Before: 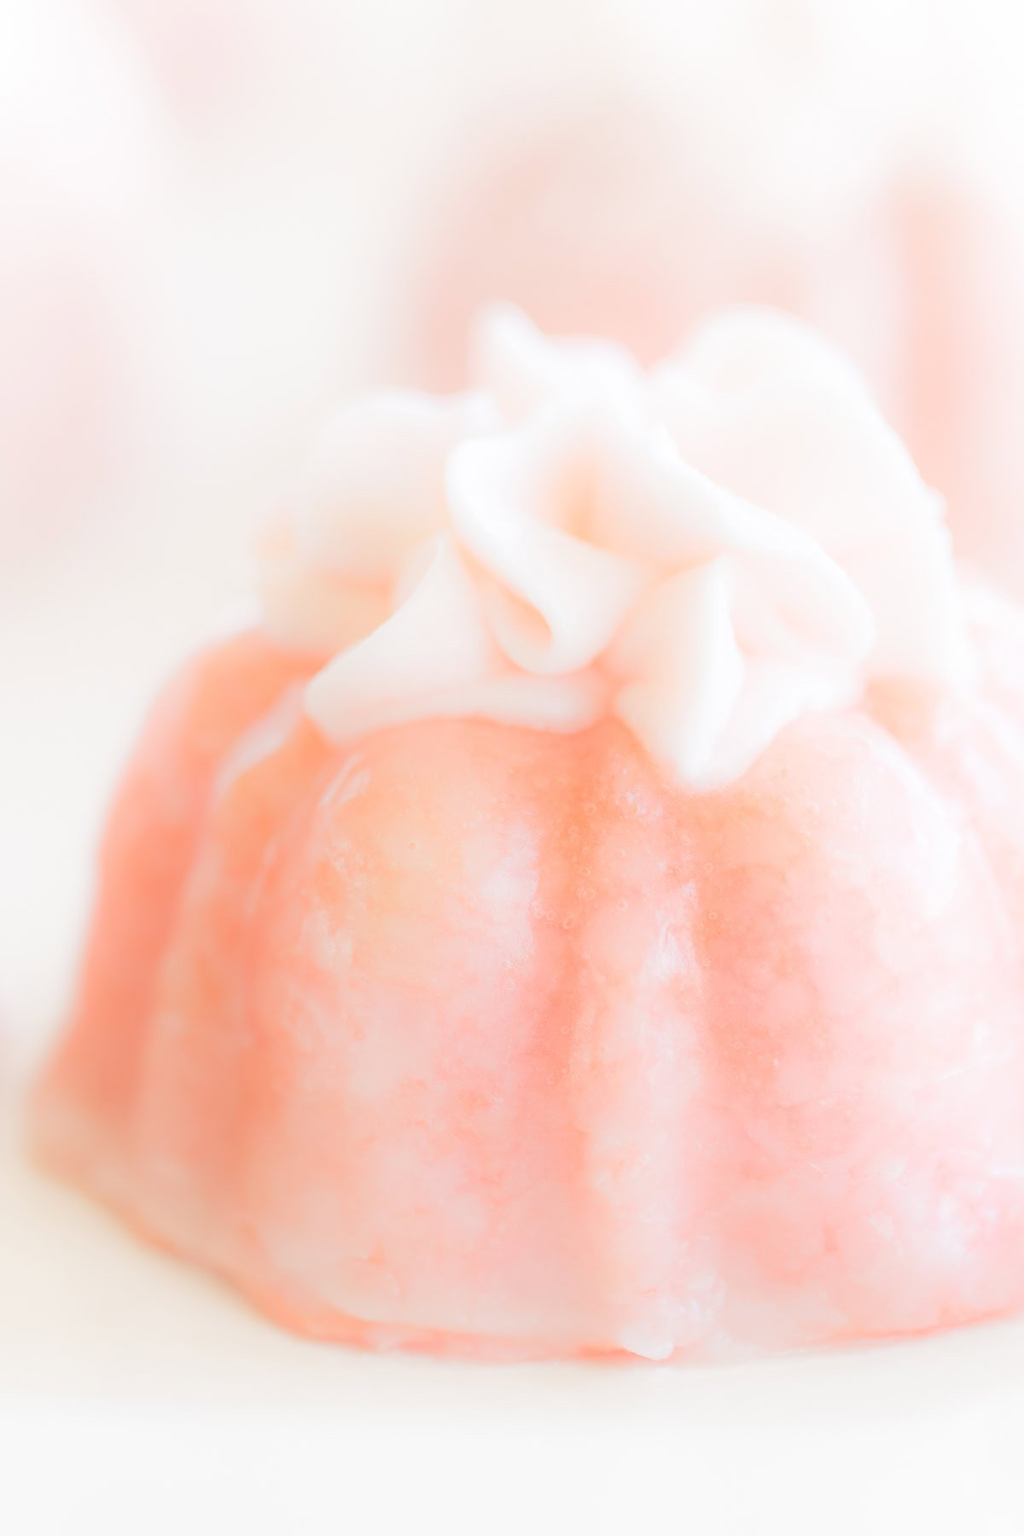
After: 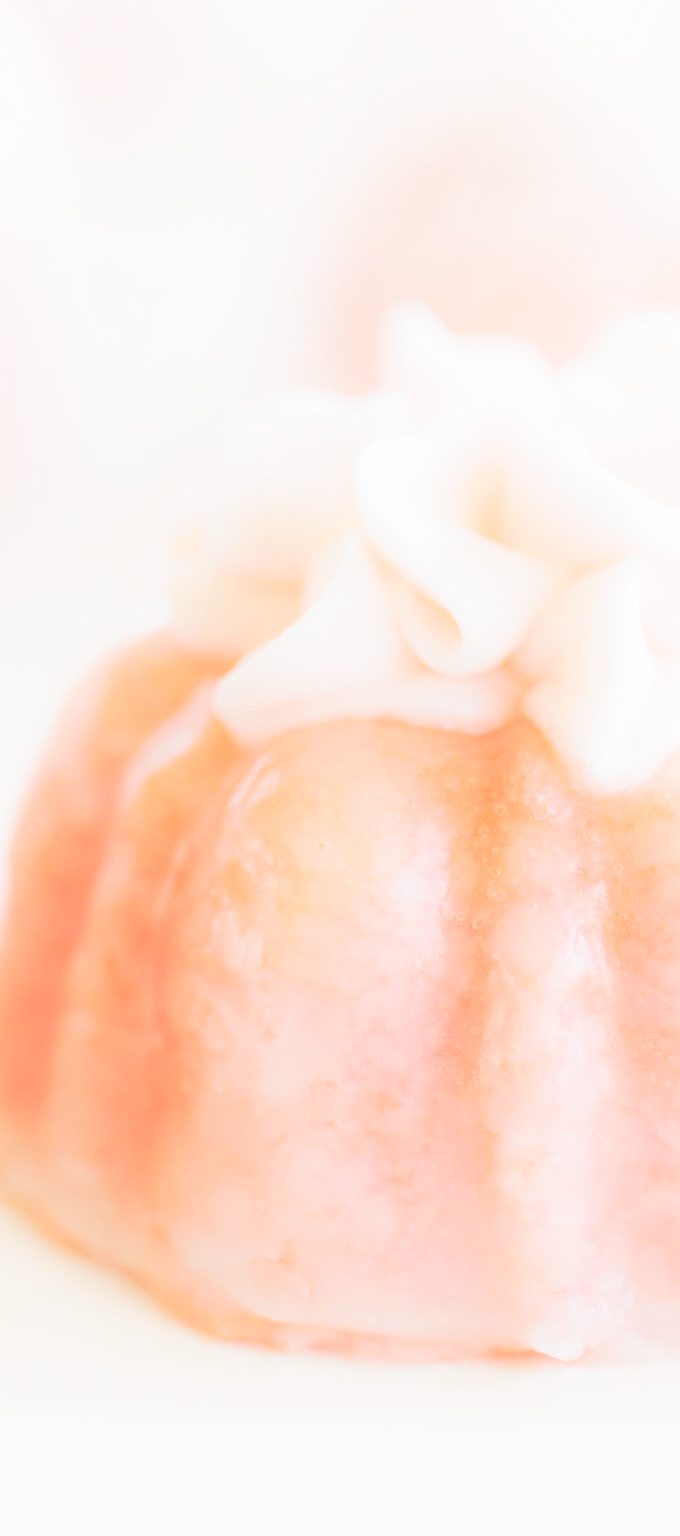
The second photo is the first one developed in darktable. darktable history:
crop and rotate: left 8.853%, right 24.691%
base curve: curves: ch0 [(0, 0) (0.257, 0.25) (0.482, 0.586) (0.757, 0.871) (1, 1)], preserve colors none
exposure: compensate exposure bias true, compensate highlight preservation false
